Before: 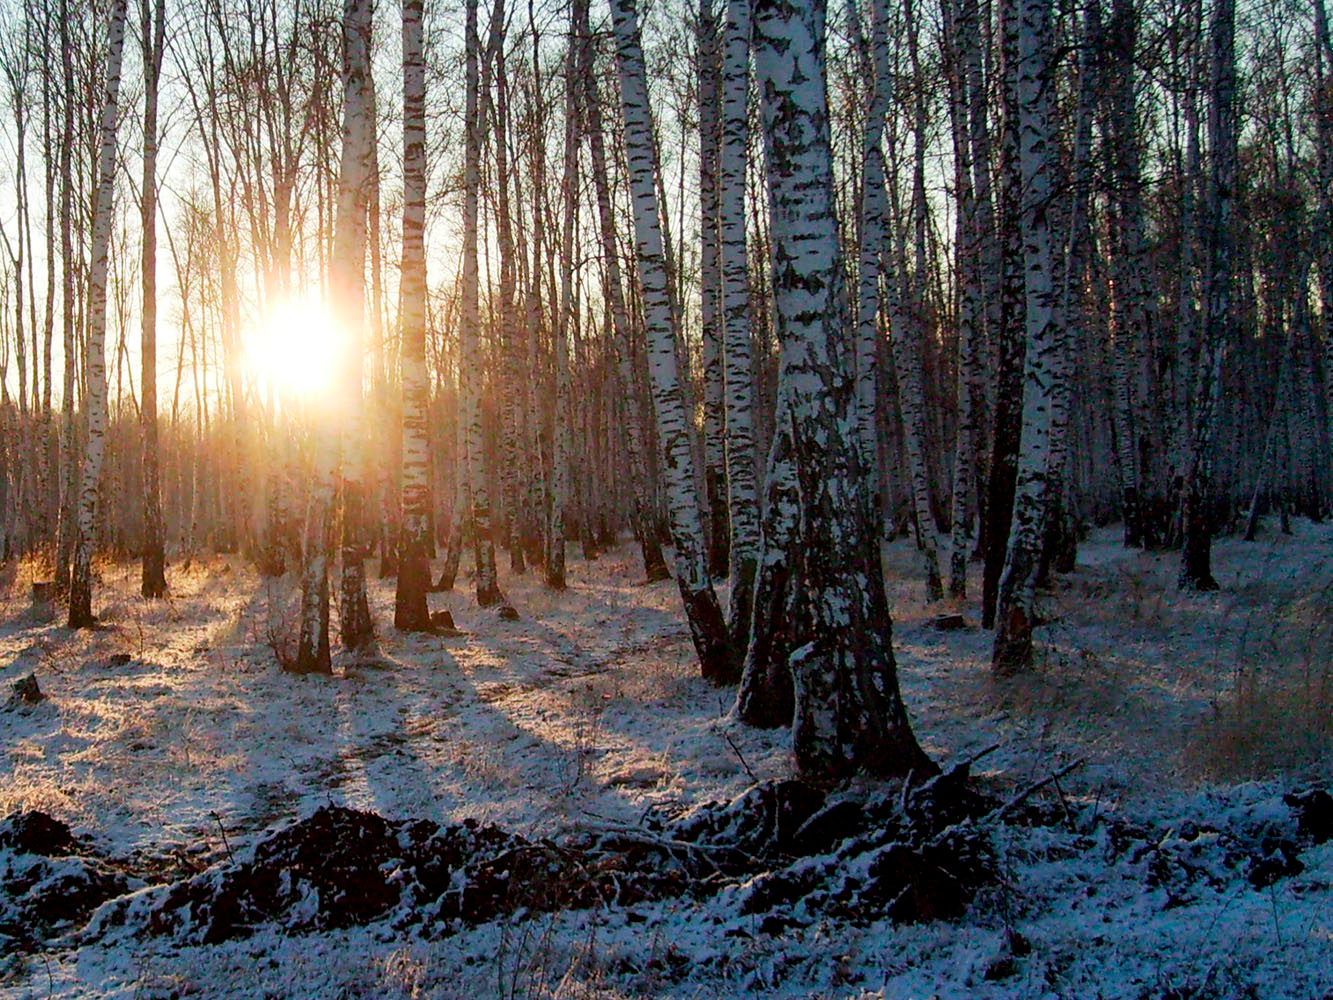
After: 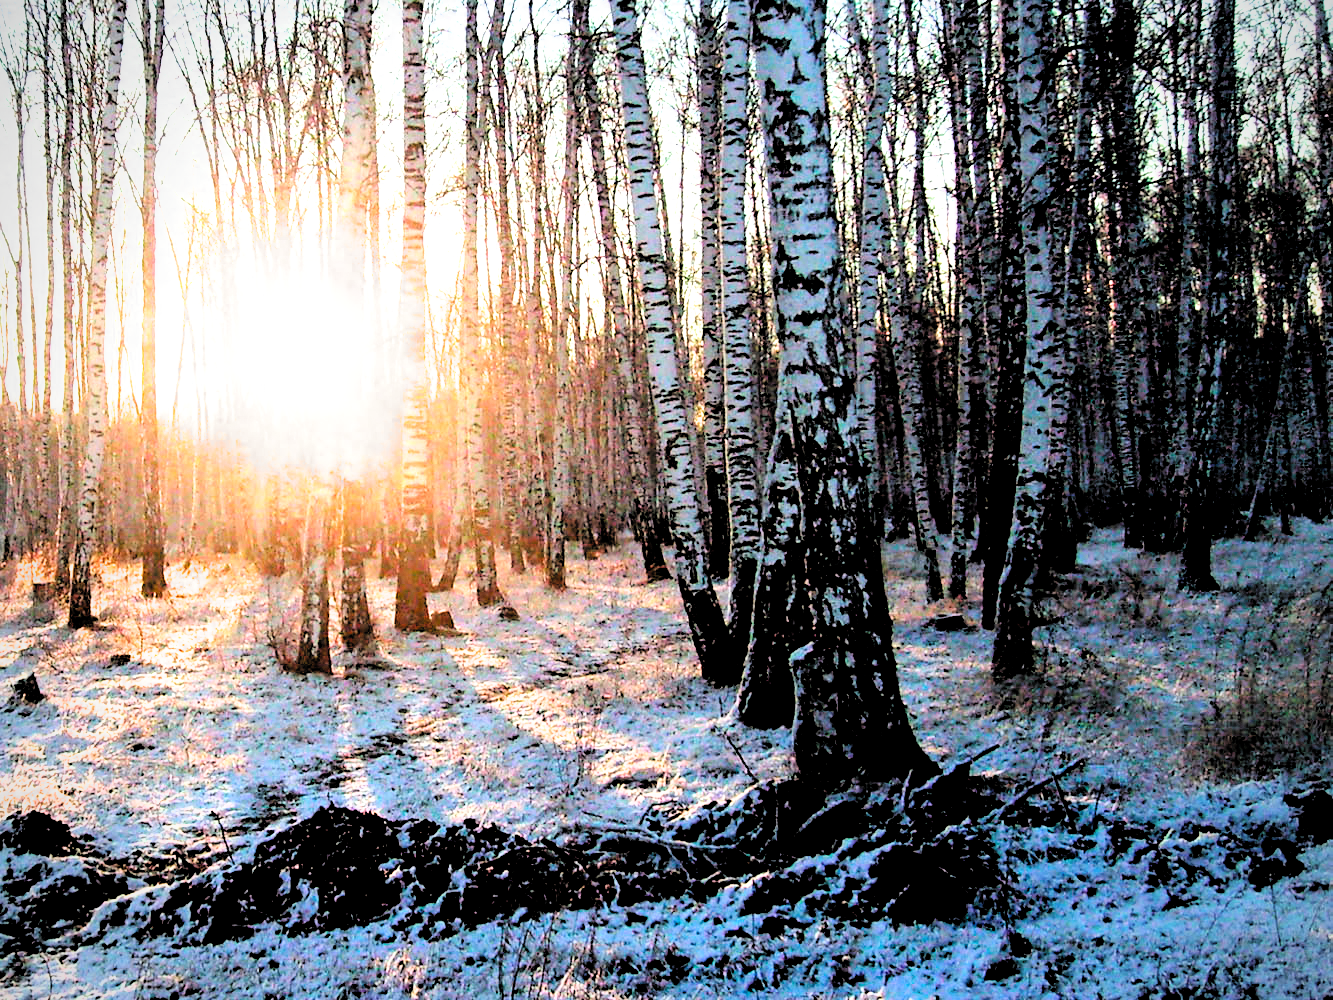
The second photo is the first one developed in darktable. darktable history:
vignetting: fall-off radius 63.6%
filmic rgb: middle gray luminance 13.55%, black relative exposure -1.97 EV, white relative exposure 3.1 EV, threshold 6 EV, target black luminance 0%, hardness 1.79, latitude 59.23%, contrast 1.728, highlights saturation mix 5%, shadows ↔ highlights balance -37.52%, add noise in highlights 0, color science v3 (2019), use custom middle-gray values true, iterations of high-quality reconstruction 0, contrast in highlights soft, enable highlight reconstruction true
exposure: black level correction 0, exposure 1.2 EV, compensate highlight preservation false
